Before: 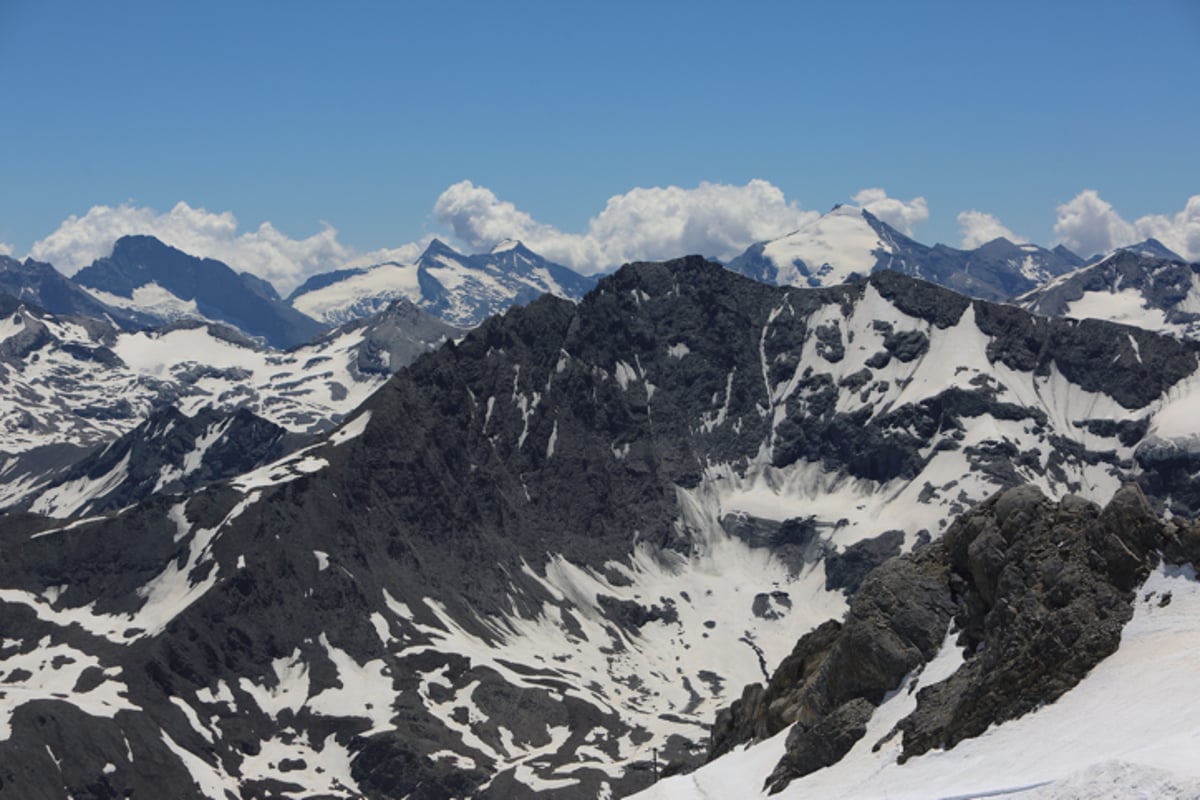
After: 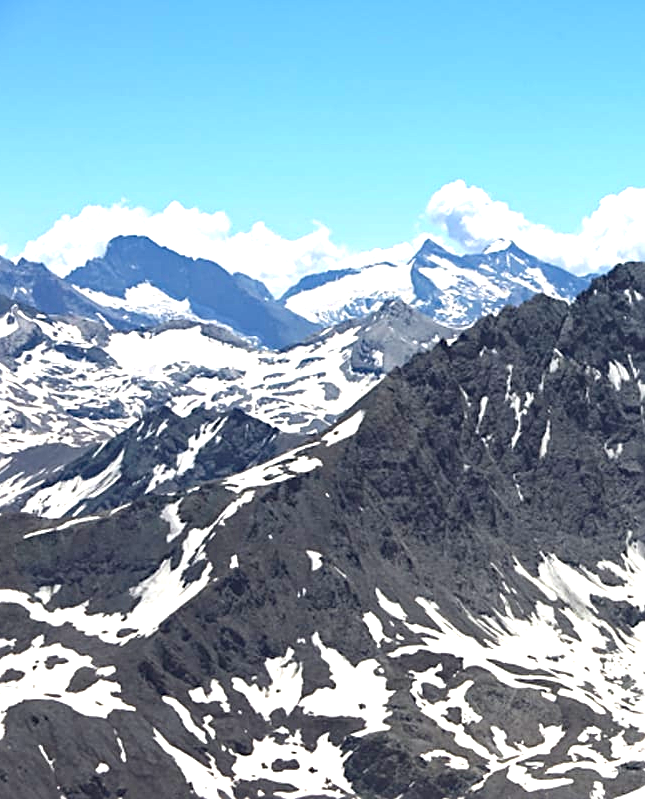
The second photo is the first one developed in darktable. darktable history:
crop: left 0.587%, right 45.588%, bottom 0.086%
exposure: black level correction 0, exposure 1.6 EV, compensate exposure bias true, compensate highlight preservation false
sharpen: on, module defaults
haze removal: compatibility mode true, adaptive false
